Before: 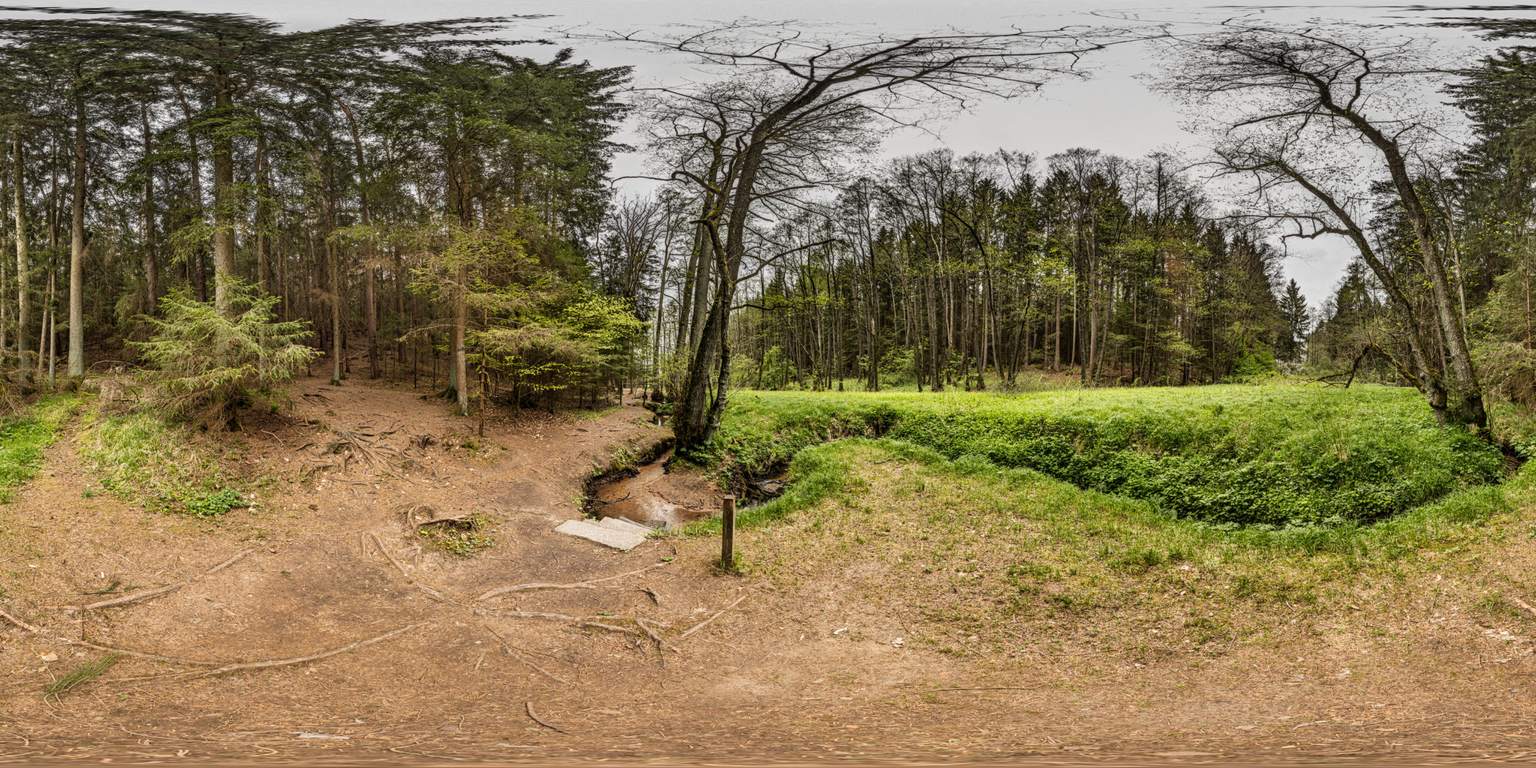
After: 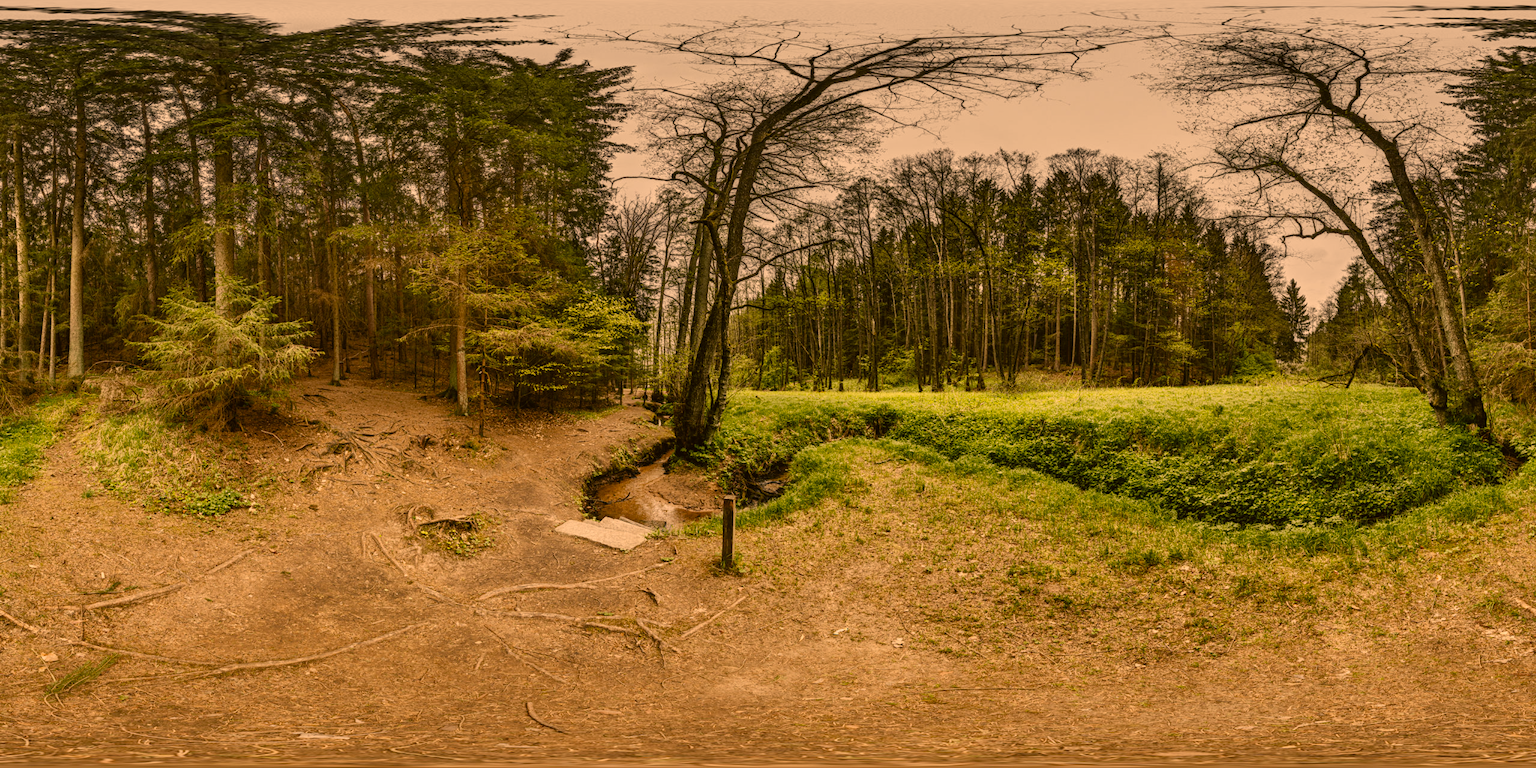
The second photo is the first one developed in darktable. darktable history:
color correction: highlights a* 17.94, highlights b* 35.39, shadows a* 1.48, shadows b* 6.42, saturation 1.01
color balance rgb: shadows lift › luminance -10%, shadows lift › chroma 1%, shadows lift › hue 113°, power › luminance -15%, highlights gain › chroma 0.2%, highlights gain › hue 333°, global offset › luminance 0.5%, perceptual saturation grading › global saturation 20%, perceptual saturation grading › highlights -50%, perceptual saturation grading › shadows 25%, contrast -10%
